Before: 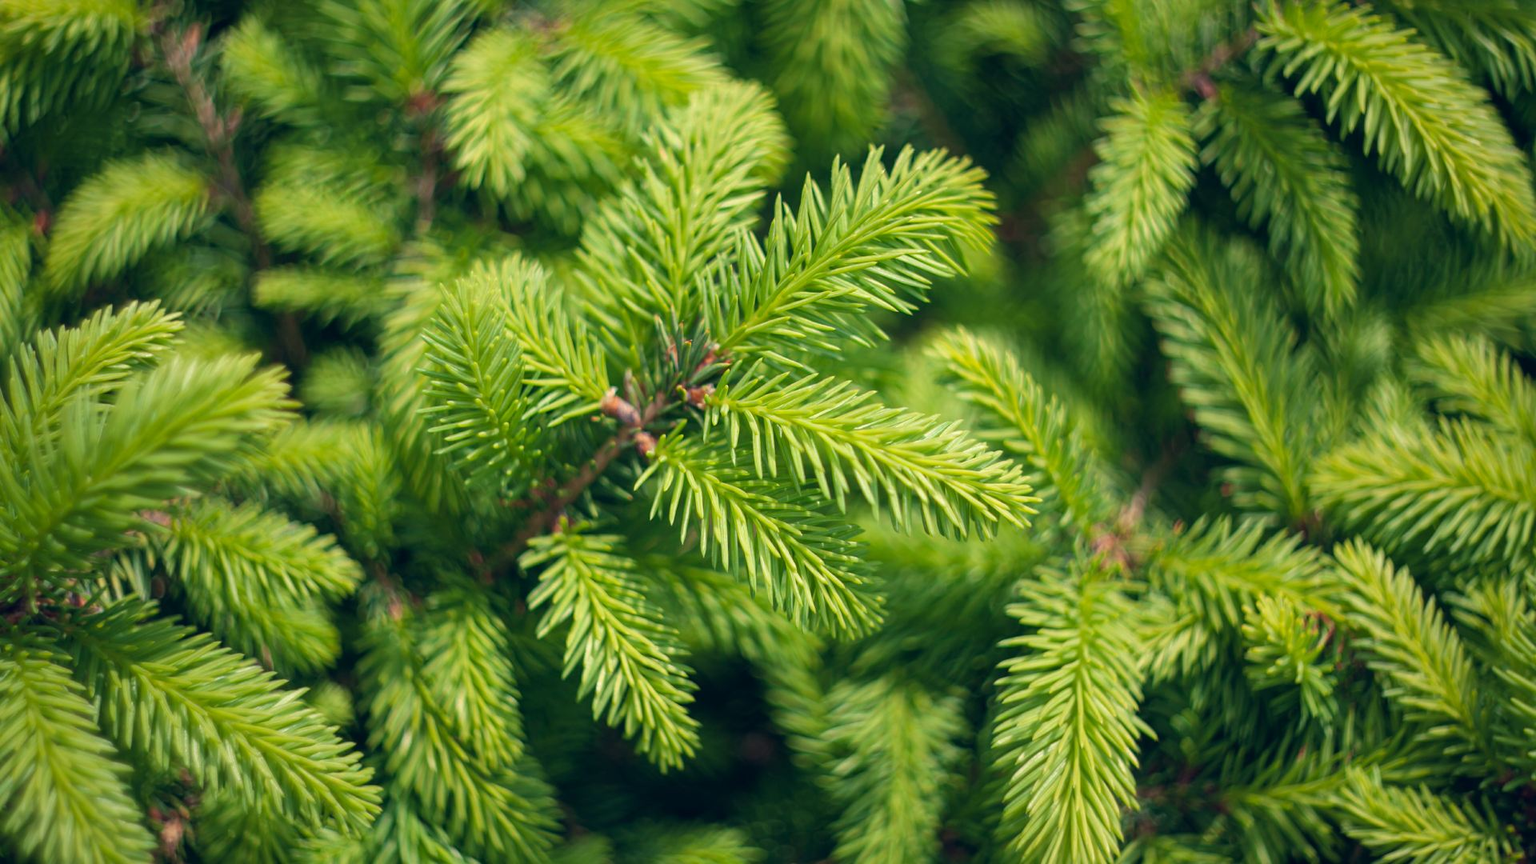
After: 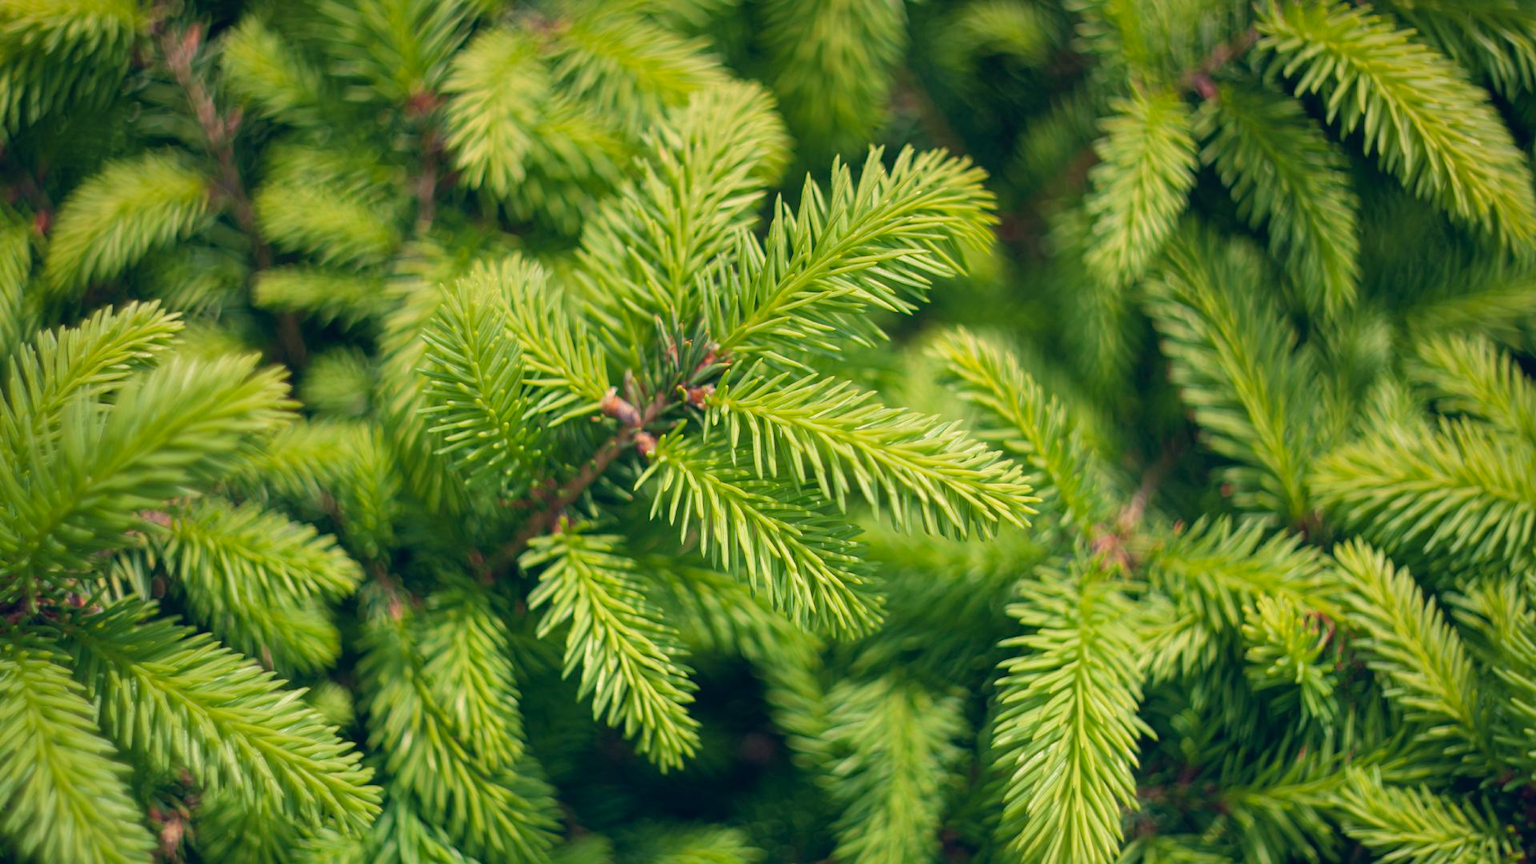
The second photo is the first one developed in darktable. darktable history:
levels: levels [0, 0.478, 1]
graduated density: density 0.38 EV, hardness 21%, rotation -6.11°, saturation 32%
